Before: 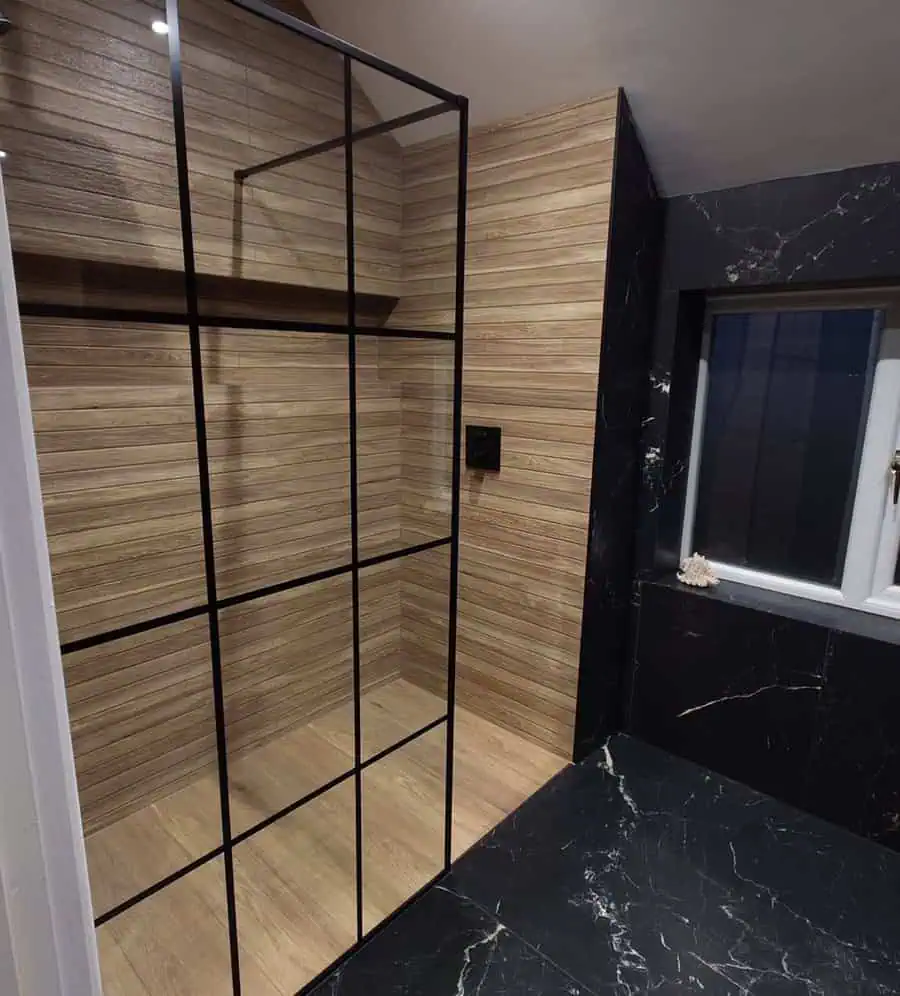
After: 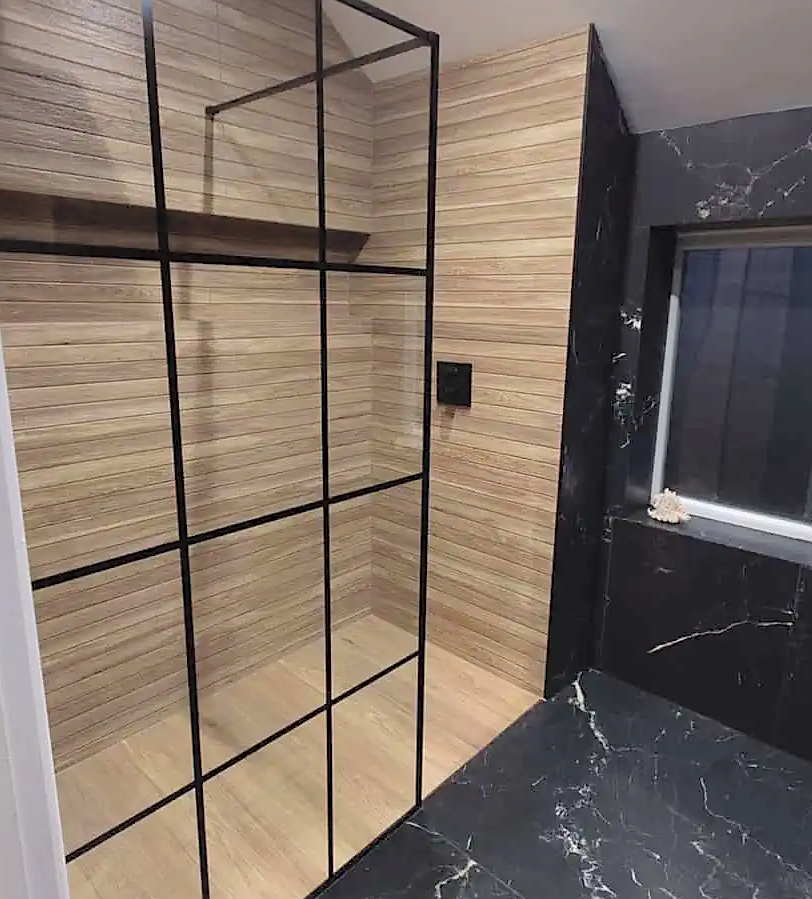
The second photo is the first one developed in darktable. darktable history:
crop: left 3.305%, top 6.436%, right 6.389%, bottom 3.258%
sharpen: radius 1.864, amount 0.398, threshold 1.271
contrast brightness saturation: brightness 0.28
